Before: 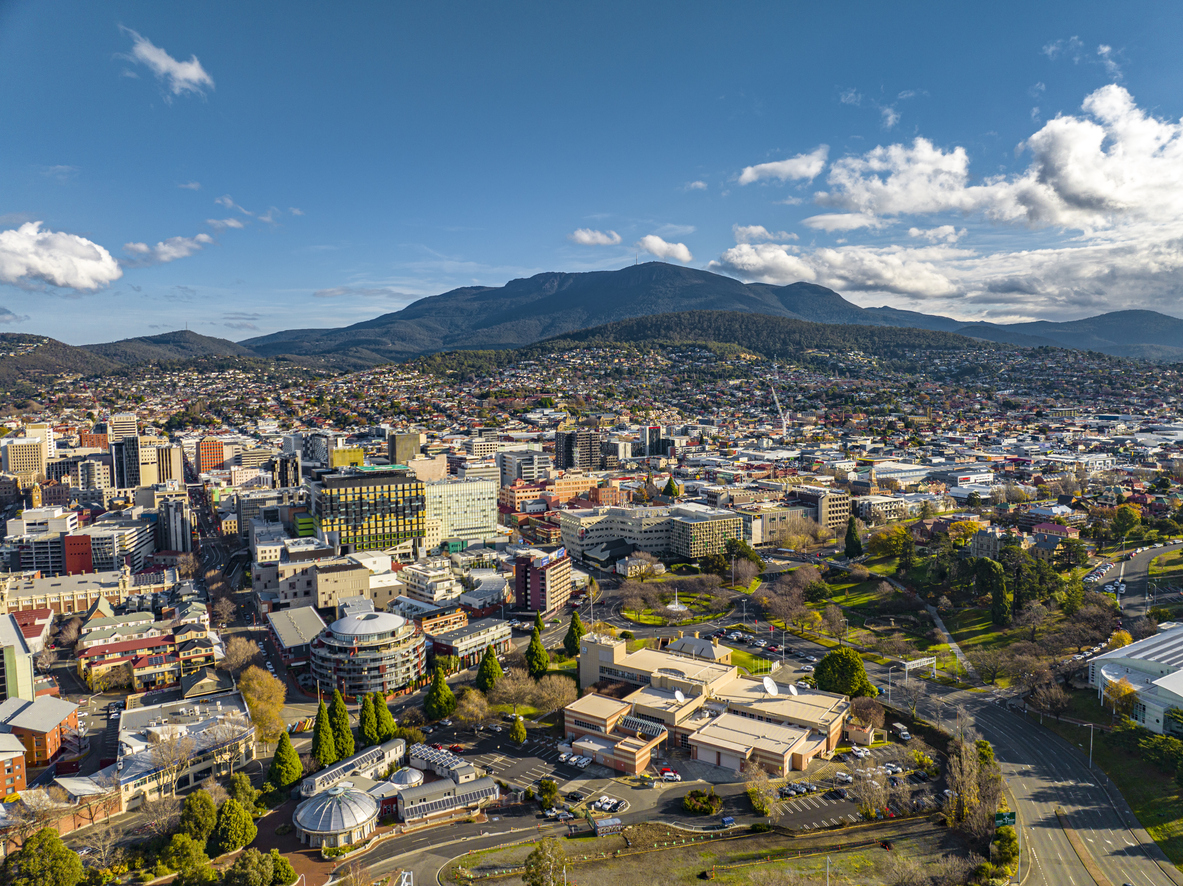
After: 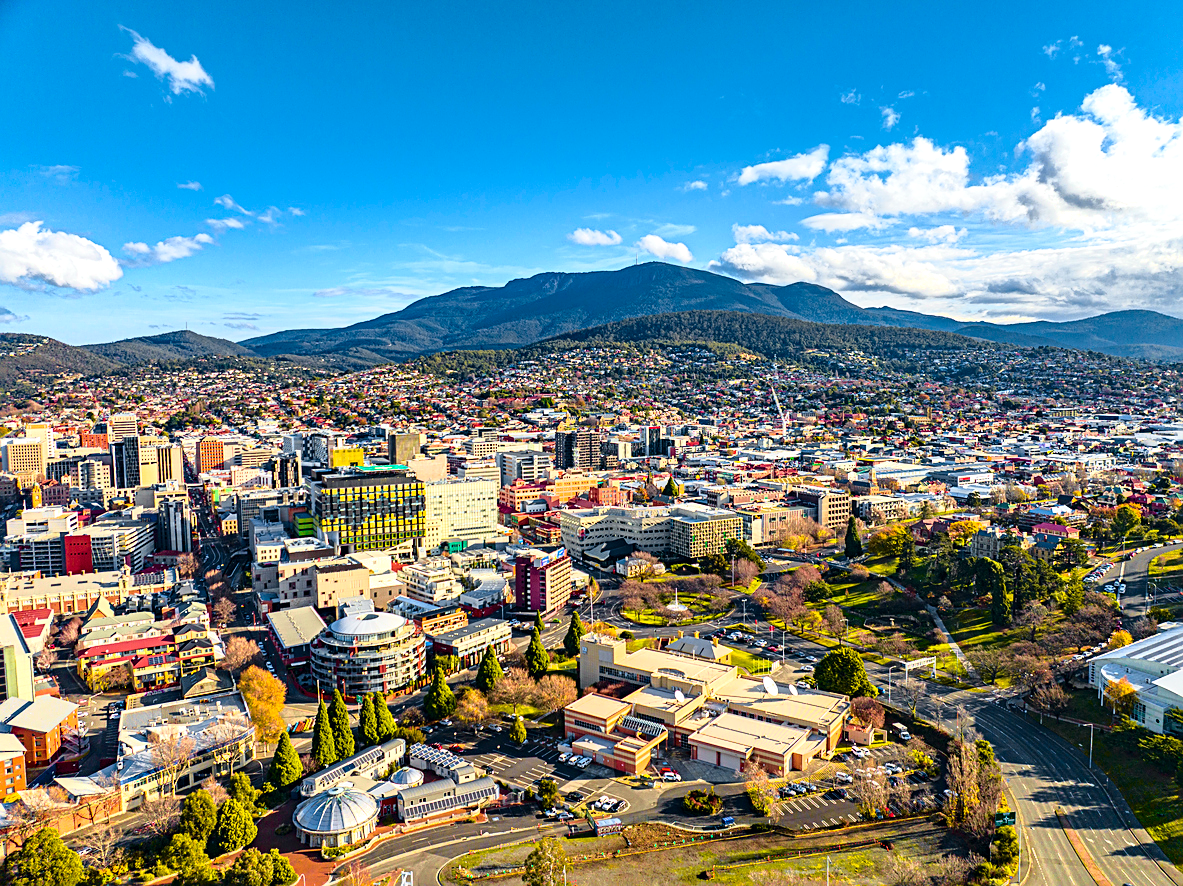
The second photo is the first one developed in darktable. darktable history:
exposure: exposure 0.496 EV, compensate highlight preservation false
tone curve: curves: ch0 [(0, 0) (0.105, 0.068) (0.195, 0.162) (0.283, 0.283) (0.384, 0.404) (0.485, 0.531) (0.638, 0.681) (0.795, 0.879) (1, 0.977)]; ch1 [(0, 0) (0.161, 0.092) (0.35, 0.33) (0.379, 0.401) (0.456, 0.469) (0.504, 0.498) (0.53, 0.532) (0.58, 0.619) (0.635, 0.671) (1, 1)]; ch2 [(0, 0) (0.371, 0.362) (0.437, 0.437) (0.483, 0.484) (0.53, 0.515) (0.56, 0.58) (0.622, 0.606) (1, 1)], color space Lab, independent channels, preserve colors none
color balance rgb: perceptual saturation grading › global saturation 25%, global vibrance 20%
white balance: red 1, blue 1
sharpen: on, module defaults
